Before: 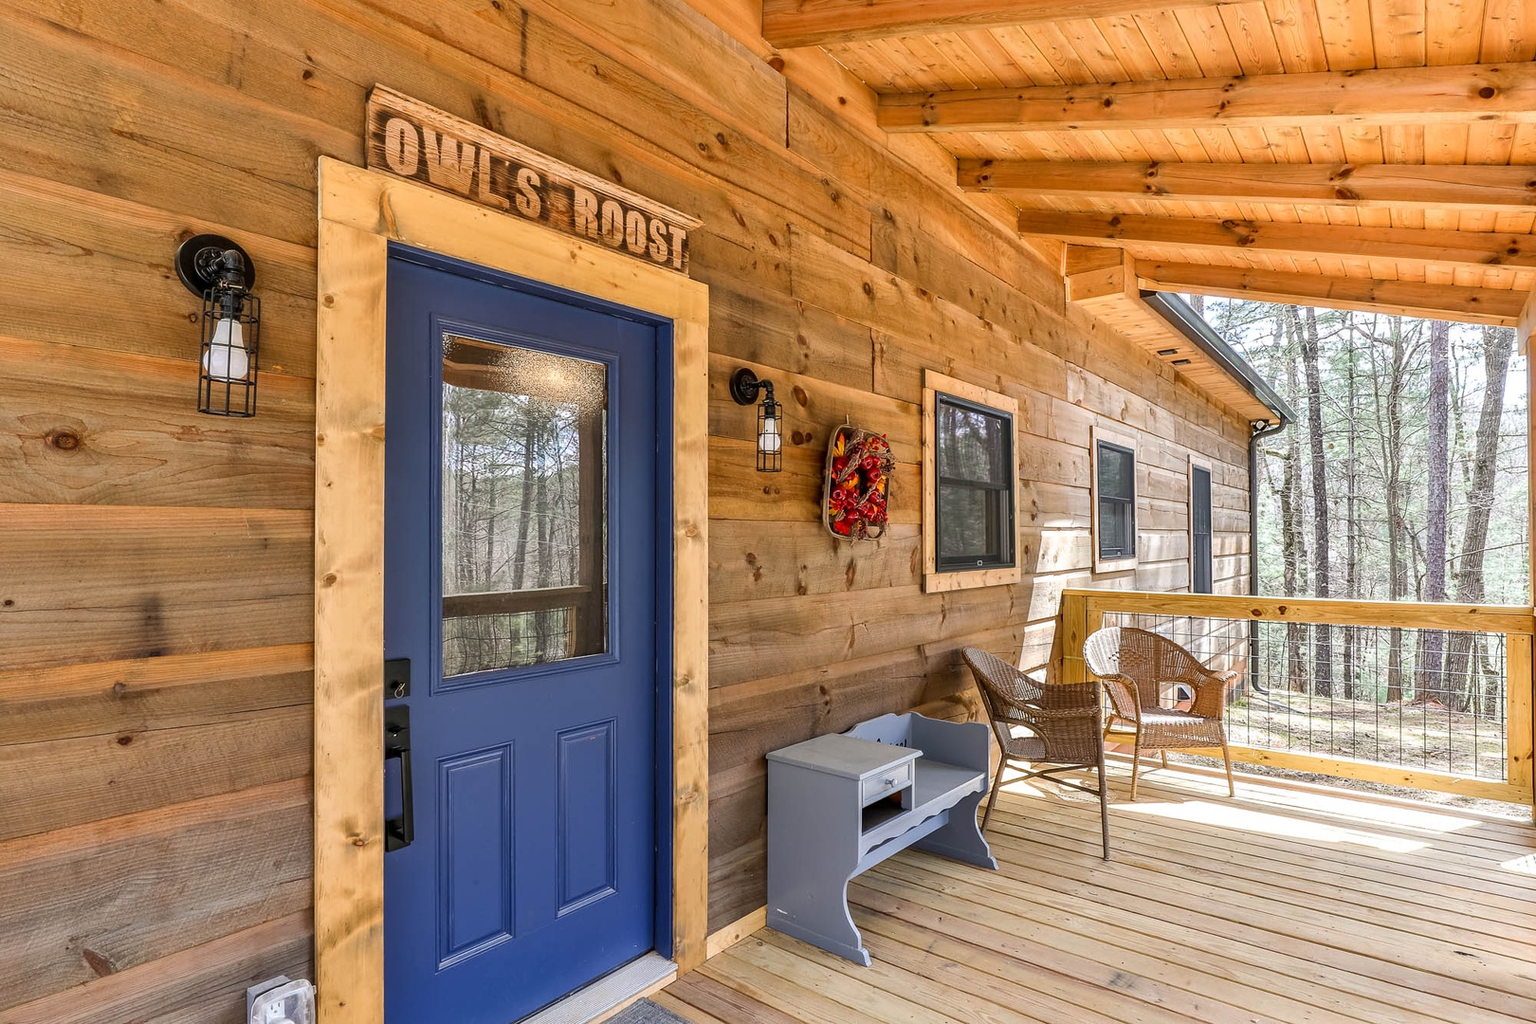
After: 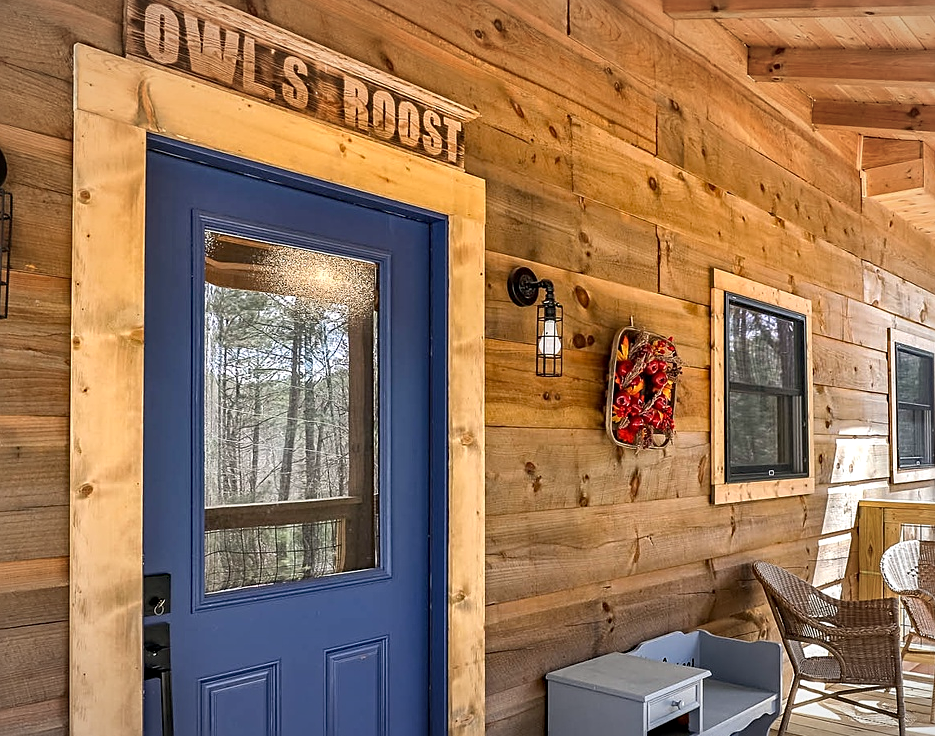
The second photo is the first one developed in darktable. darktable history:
sharpen: on, module defaults
exposure: exposure 0.2 EV, compensate highlight preservation false
haze removal: compatibility mode true, adaptive false
vignetting: fall-off radius 100%, width/height ratio 1.337
crop: left 16.202%, top 11.208%, right 26.045%, bottom 20.557%
